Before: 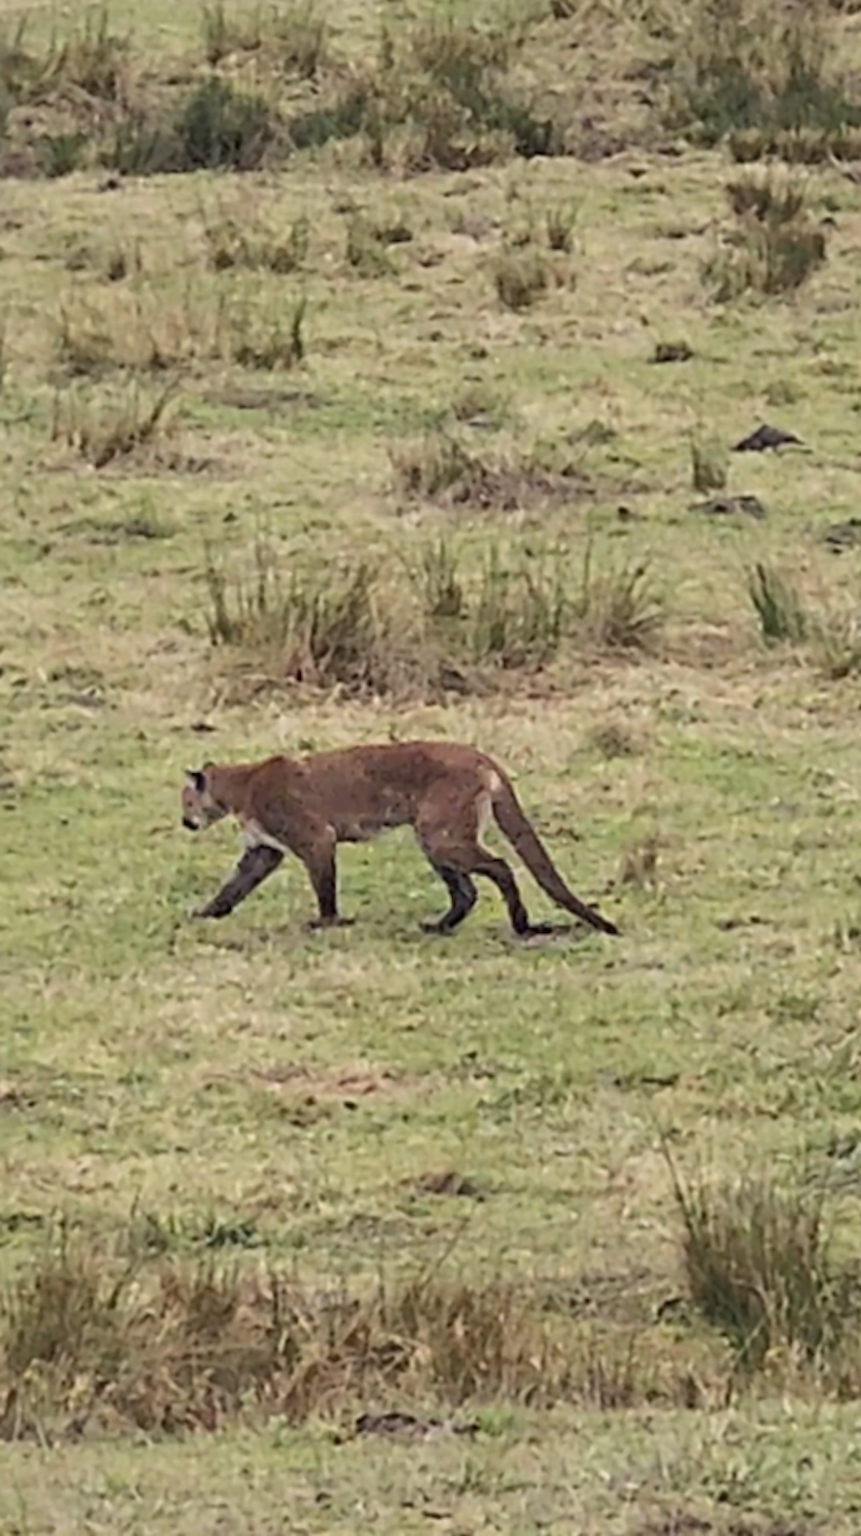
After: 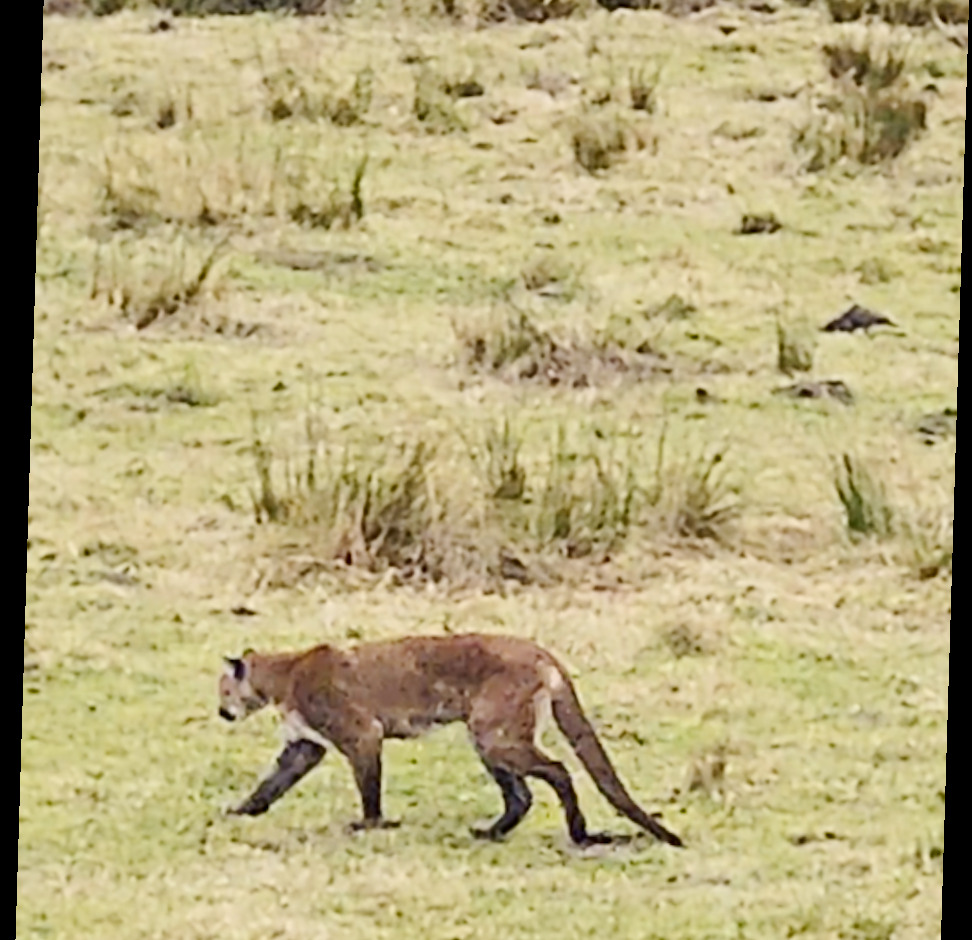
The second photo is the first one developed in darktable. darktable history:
exposure: exposure -0.05 EV
color contrast: green-magenta contrast 0.8, blue-yellow contrast 1.1, unbound 0
base curve: curves: ch0 [(0, 0) (0.158, 0.273) (0.879, 0.895) (1, 1)], preserve colors none
contrast brightness saturation: contrast 0.18, saturation 0.3
rotate and perspective: rotation 1.72°, automatic cropping off
crop and rotate: top 10.605%, bottom 33.274%
